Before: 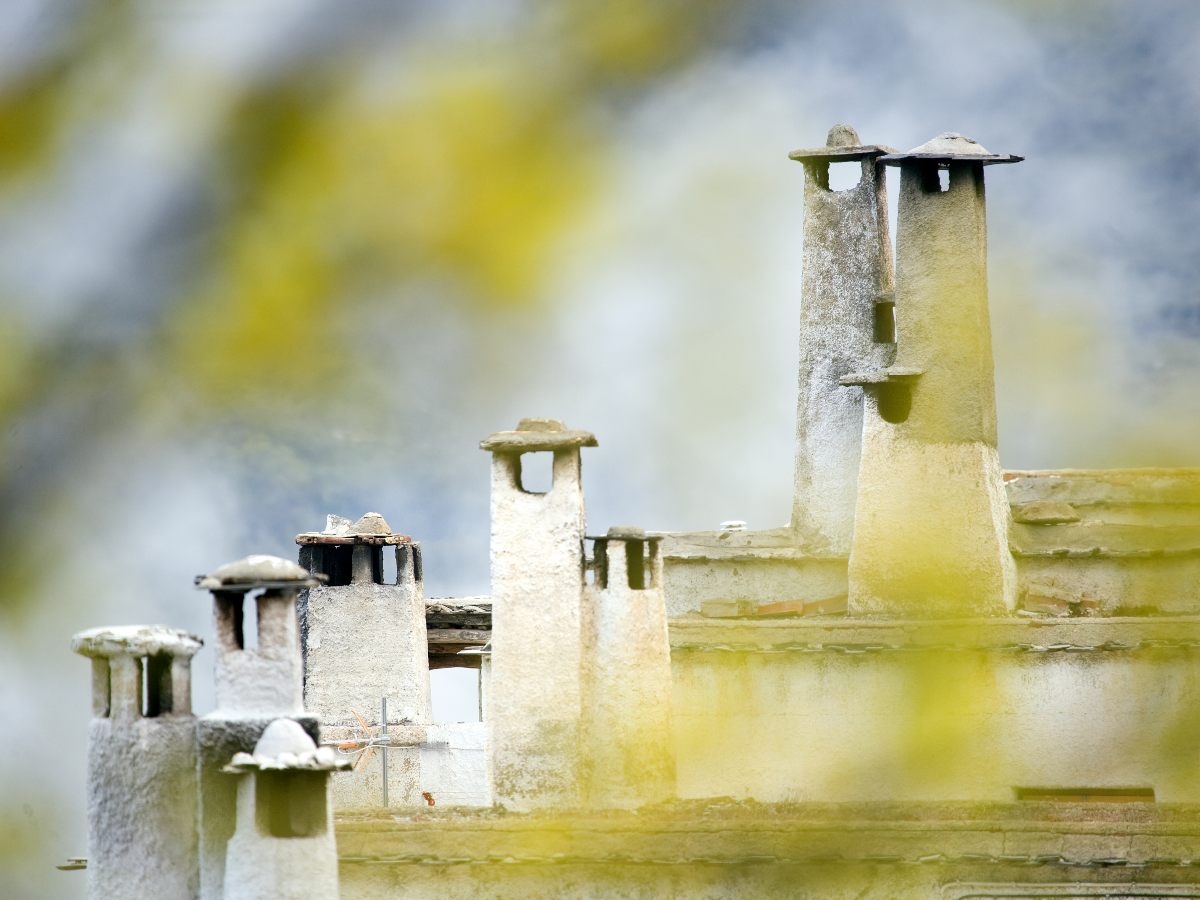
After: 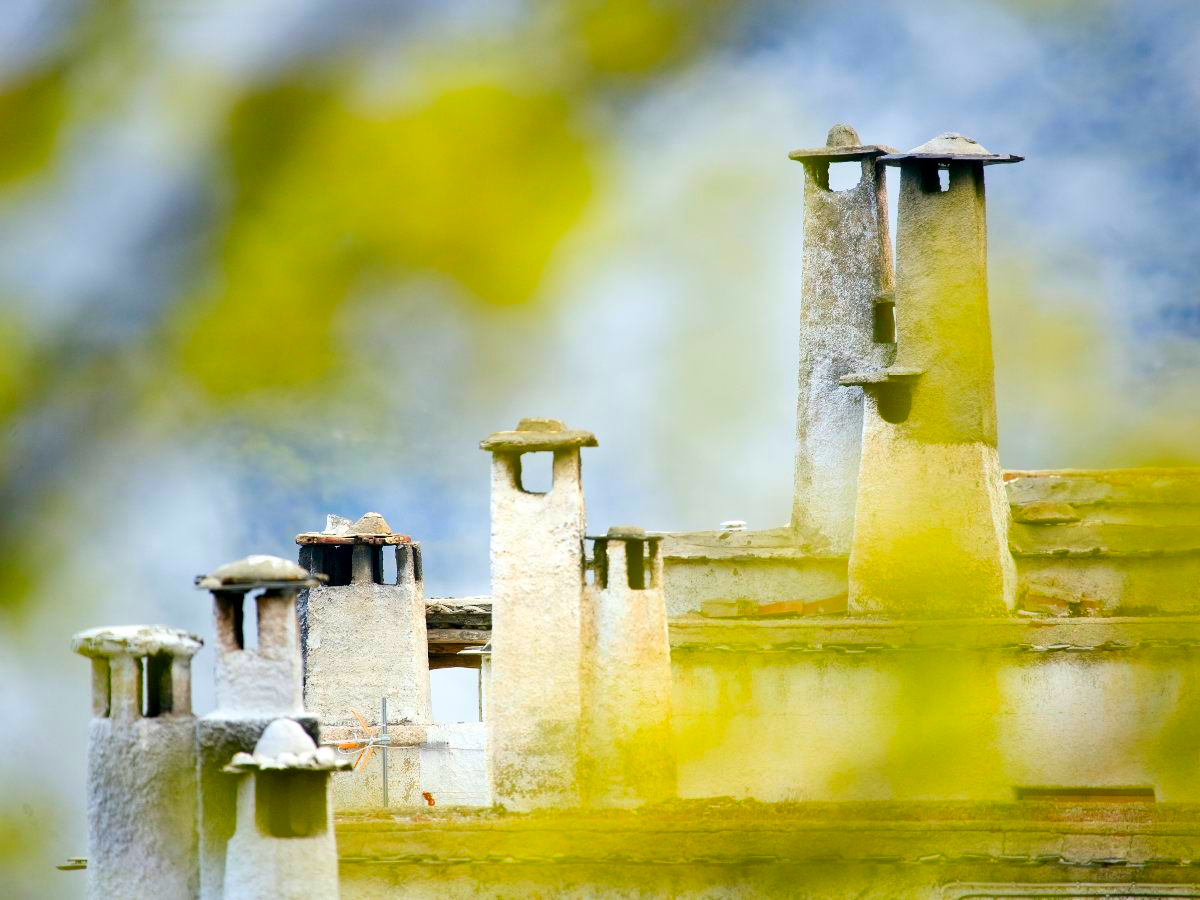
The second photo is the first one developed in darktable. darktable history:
color correction: highlights b* 0.067, saturation 1.85
